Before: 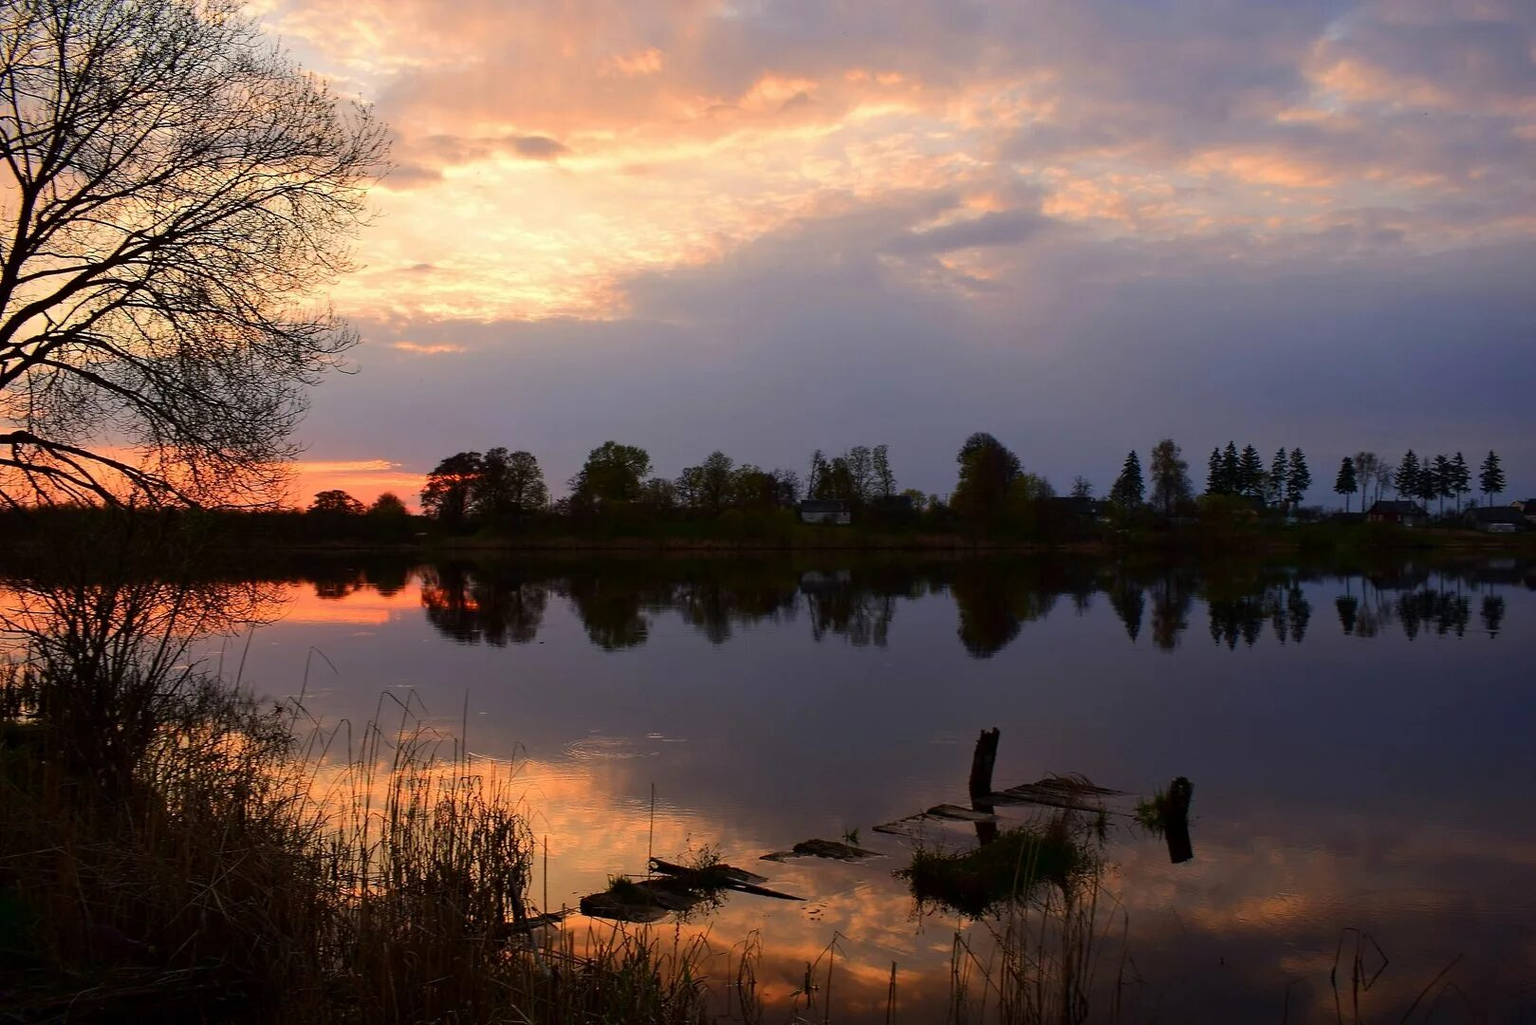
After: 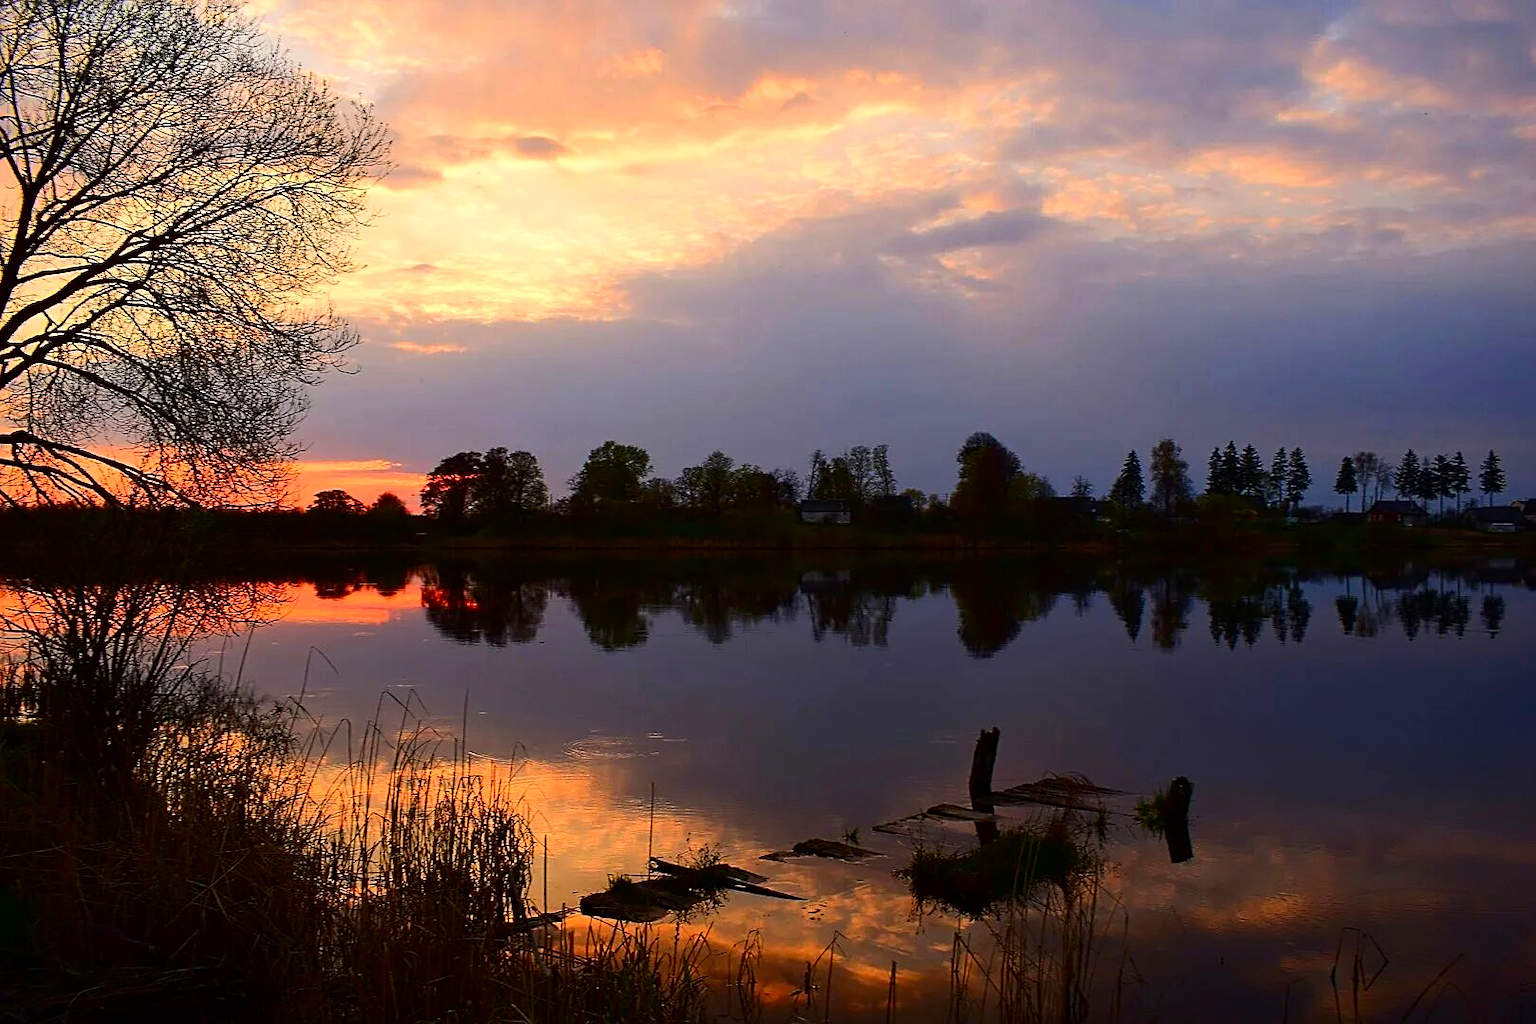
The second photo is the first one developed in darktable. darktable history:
sharpen: on, module defaults
contrast brightness saturation: contrast 0.172, saturation 0.306
